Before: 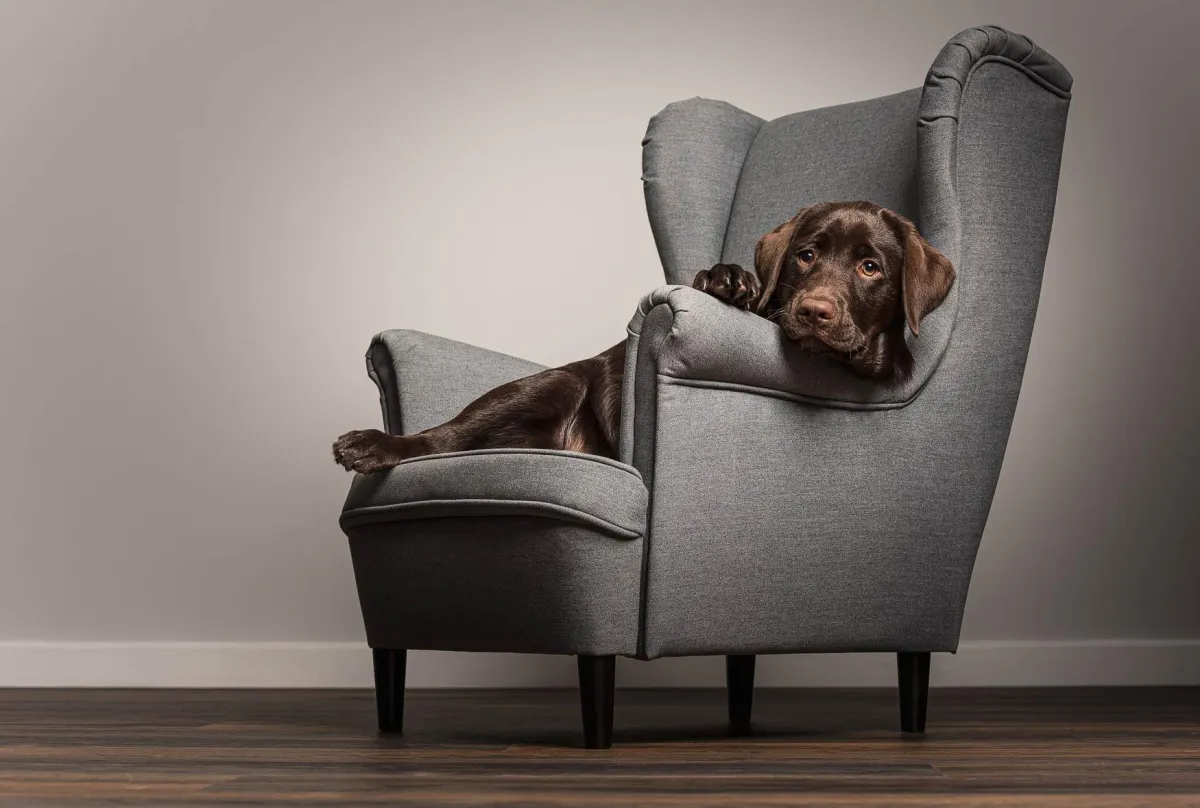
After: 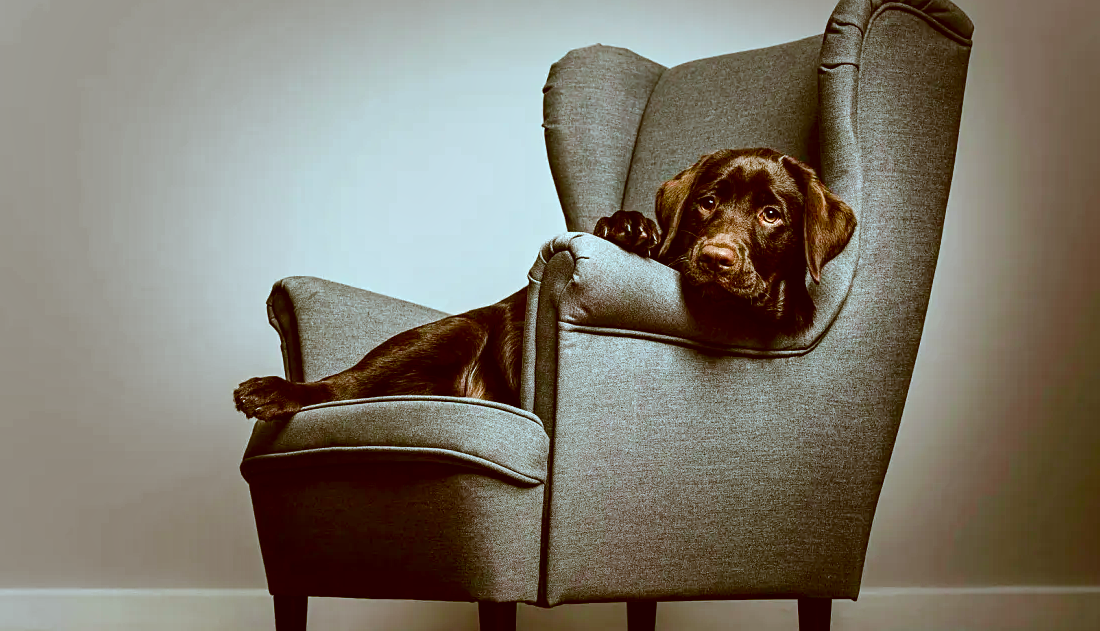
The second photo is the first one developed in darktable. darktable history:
shadows and highlights: shadows 52.06, highlights -28.29, soften with gaussian
crop: left 8.252%, top 6.609%, bottom 15.269%
color zones: curves: ch2 [(0, 0.5) (0.143, 0.517) (0.286, 0.571) (0.429, 0.522) (0.571, 0.5) (0.714, 0.5) (0.857, 0.5) (1, 0.5)]
color correction: highlights a* -14.75, highlights b* -16.89, shadows a* 10.92, shadows b* 29.7
contrast equalizer: y [[0.526, 0.53, 0.532, 0.532, 0.53, 0.525], [0.5 ×6], [0.5 ×6], [0 ×6], [0 ×6]]
local contrast: mode bilateral grid, contrast 99, coarseness 99, detail 165%, midtone range 0.2
sharpen: amount 0.206
color balance rgb: shadows lift › luminance -9.579%, linear chroma grading › global chroma 20.573%, perceptual saturation grading › global saturation 20%, perceptual saturation grading › highlights -25.837%, perceptual saturation grading › shadows 49.31%
